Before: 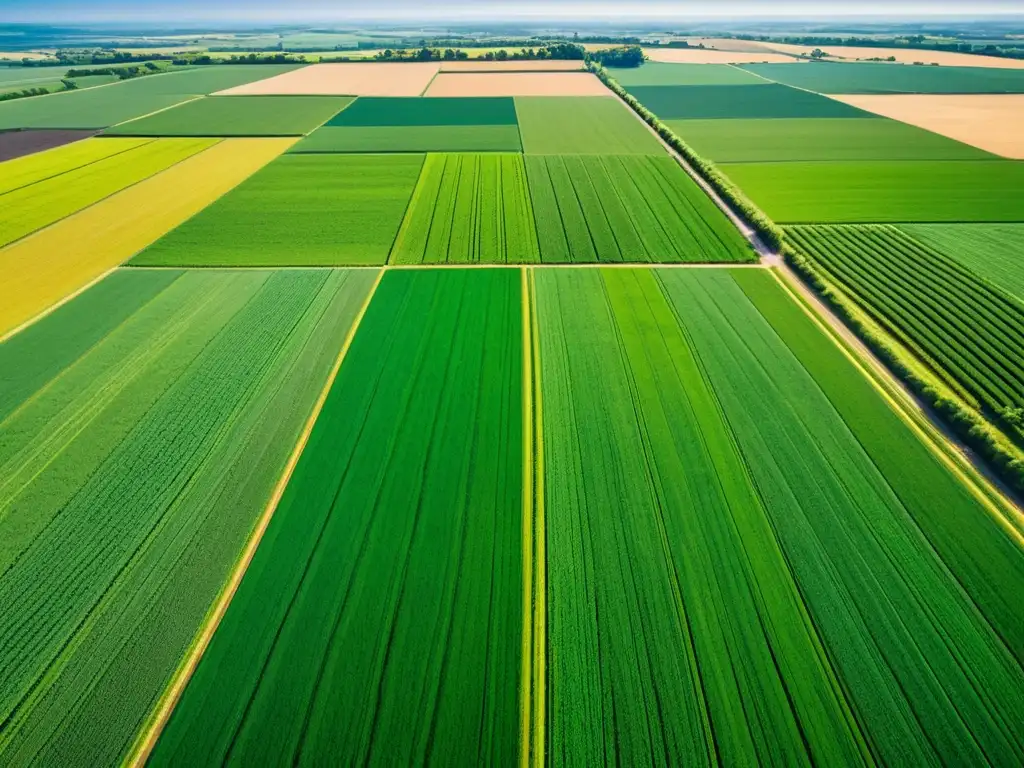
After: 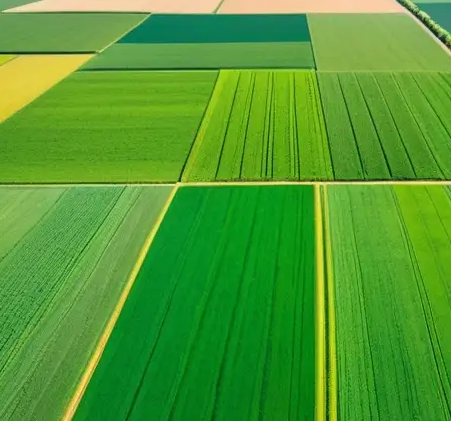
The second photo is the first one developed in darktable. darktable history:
local contrast: mode bilateral grid, contrast 15, coarseness 36, detail 105%, midtone range 0.2
crop: left 20.248%, top 10.86%, right 35.675%, bottom 34.321%
